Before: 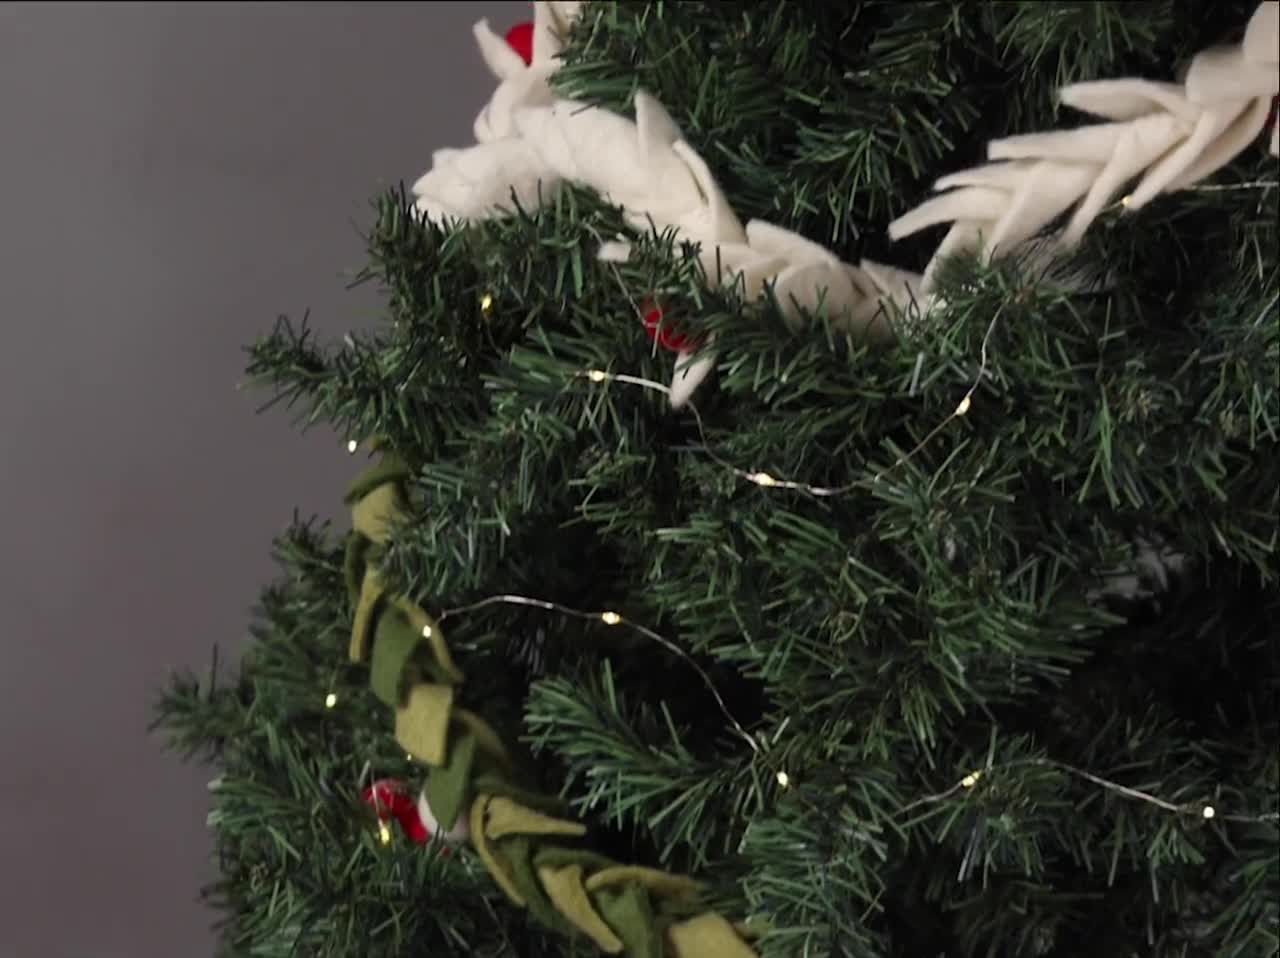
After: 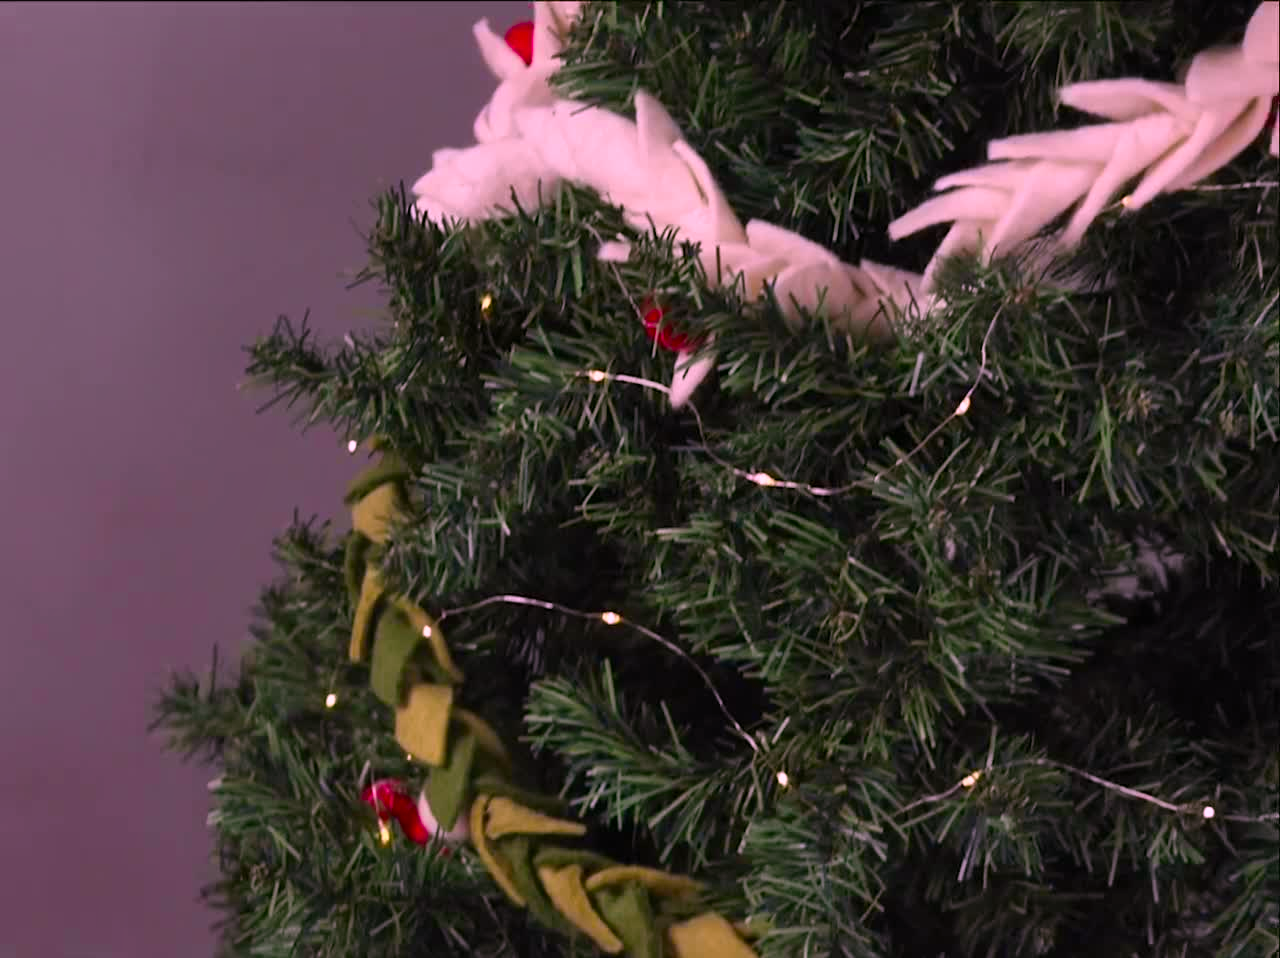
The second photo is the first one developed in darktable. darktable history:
shadows and highlights: shadows 20.91, highlights -35.45, soften with gaussian
color correction: highlights a* 19.5, highlights b* -11.53, saturation 1.69
